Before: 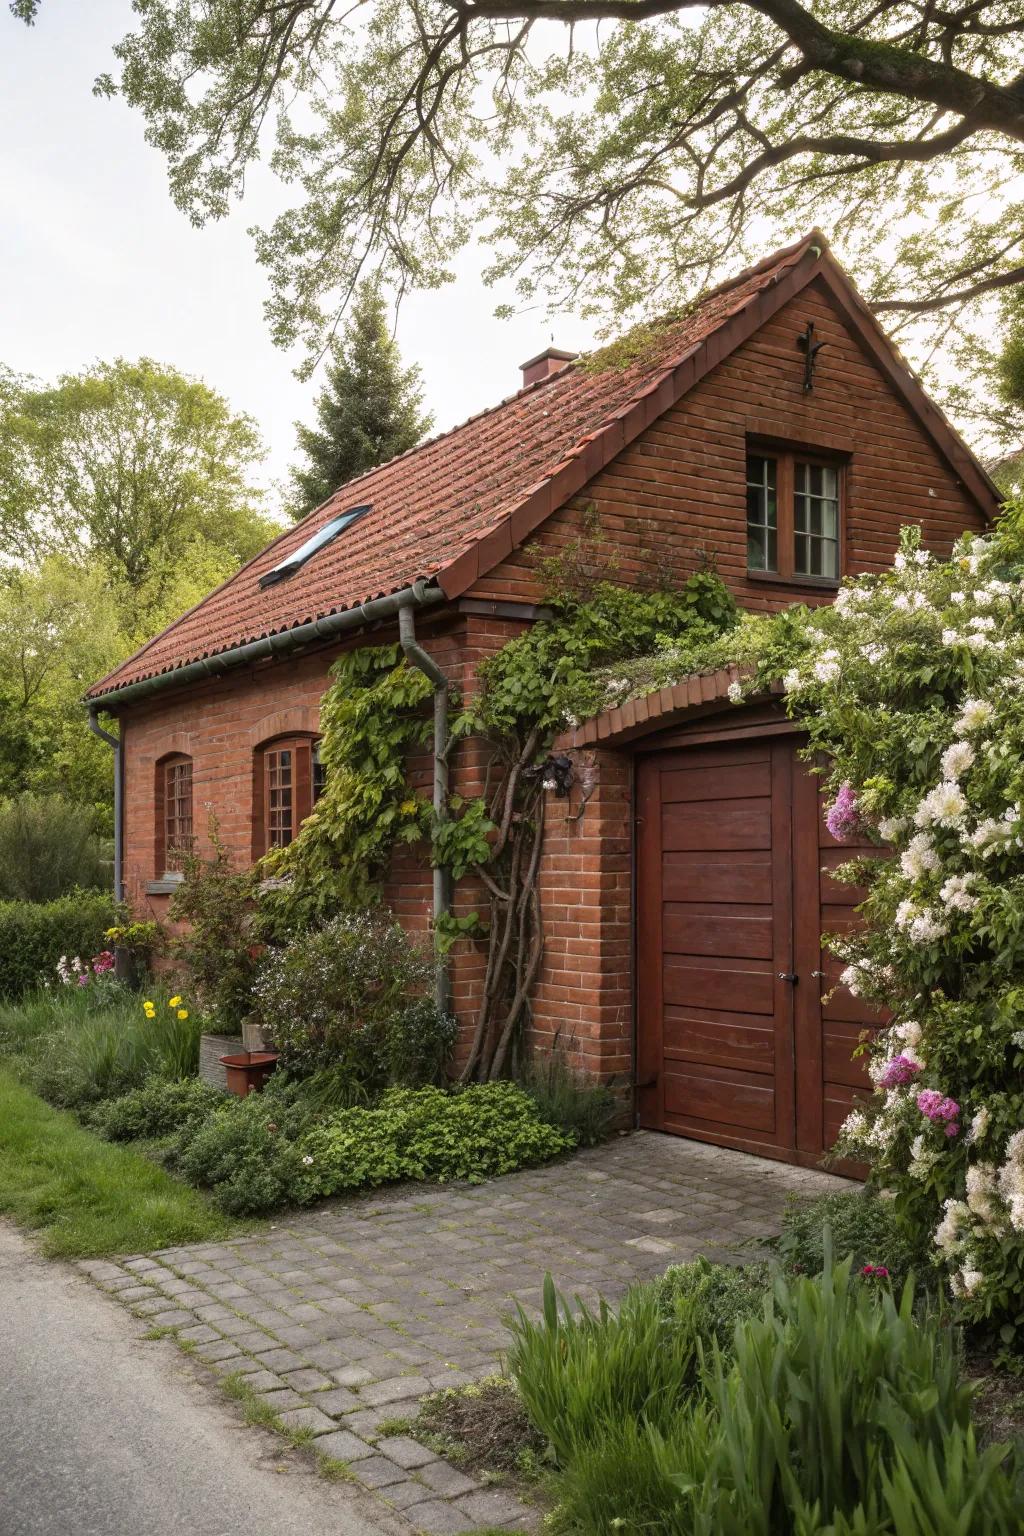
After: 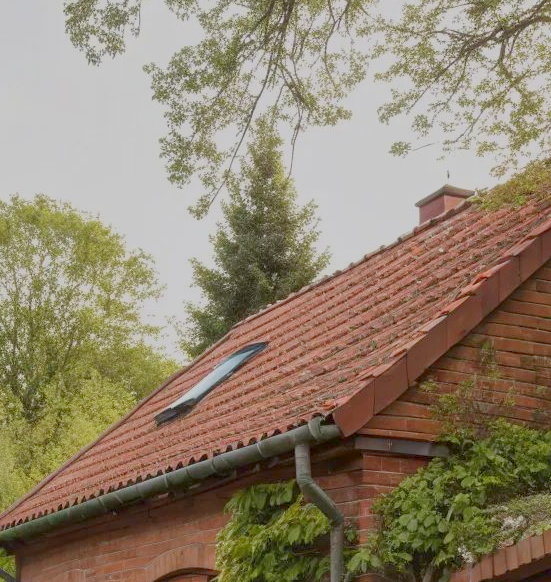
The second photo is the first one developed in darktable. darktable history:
exposure: black level correction 0.001, compensate highlight preservation false
color balance rgb: perceptual saturation grading › global saturation -1.964%, perceptual saturation grading › highlights -7.523%, perceptual saturation grading › mid-tones 7.65%, perceptual saturation grading › shadows 4.153%, contrast -29.4%
crop: left 10.167%, top 10.648%, right 36.023%, bottom 51.447%
